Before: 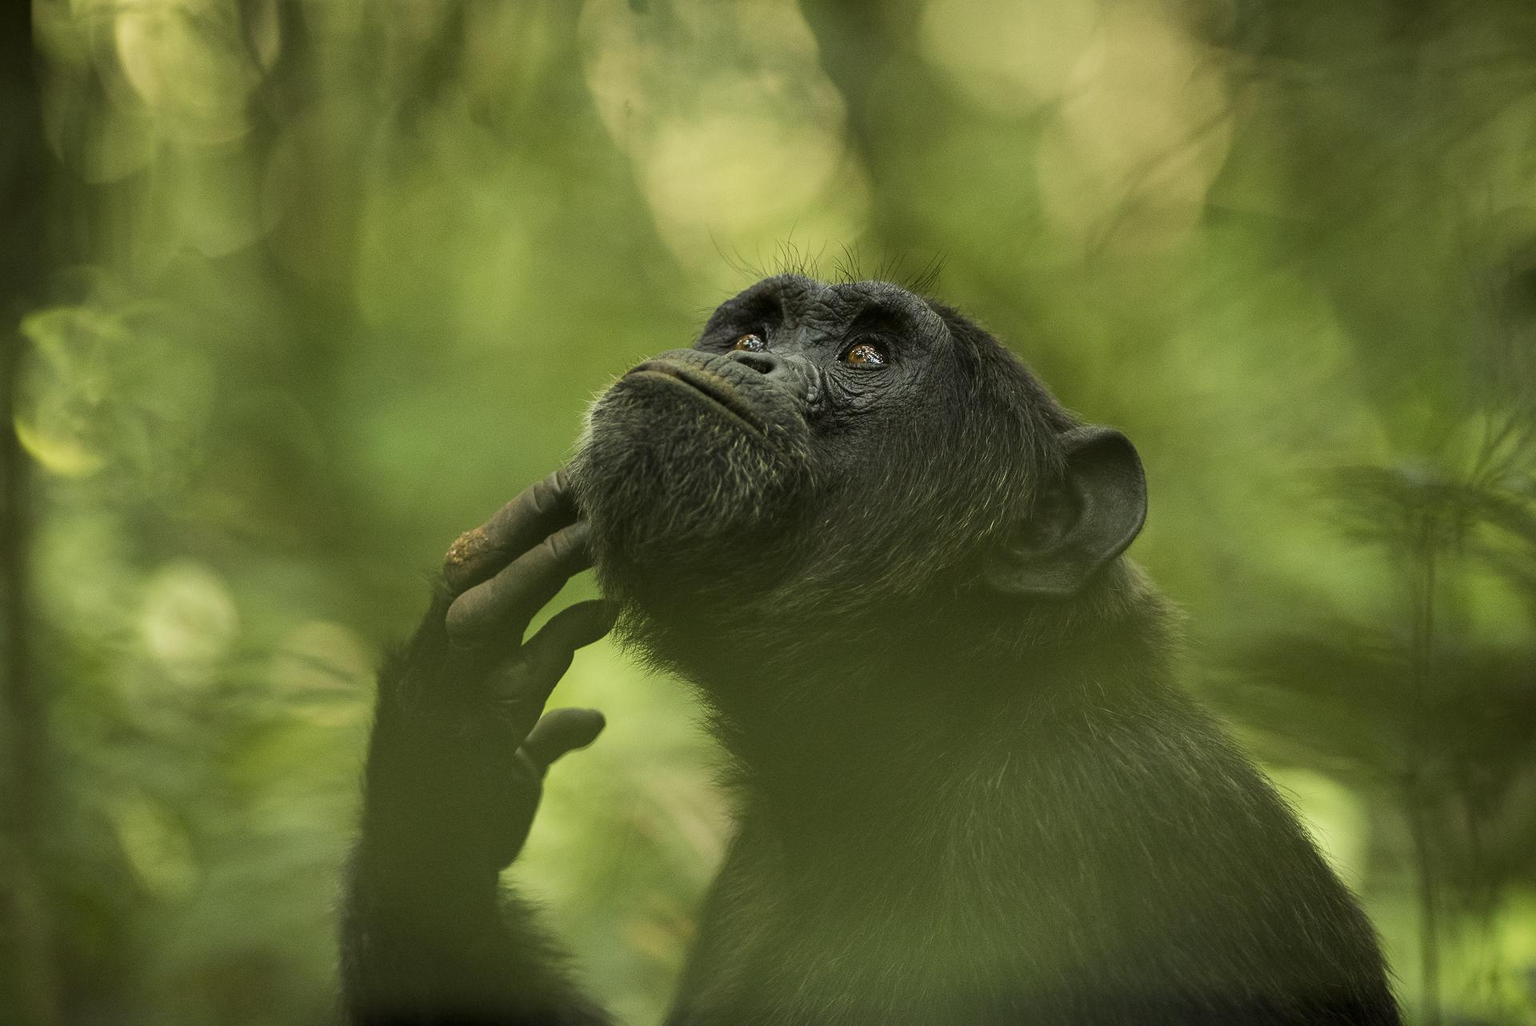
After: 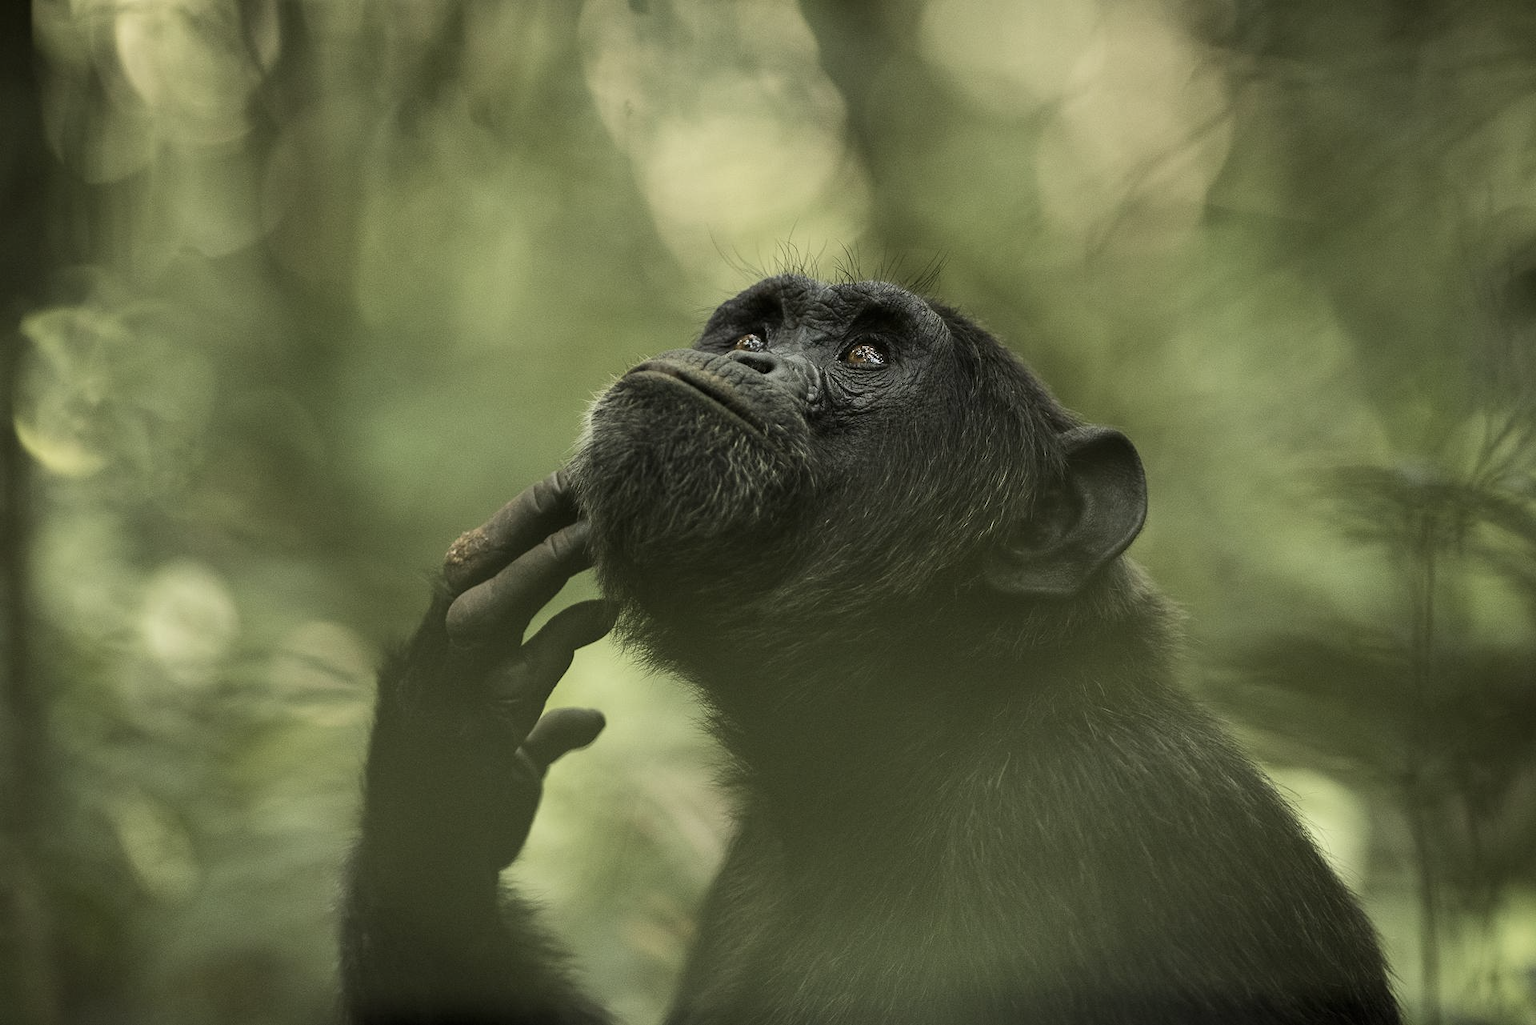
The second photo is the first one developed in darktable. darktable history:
white balance: emerald 1
contrast brightness saturation: contrast 0.1, saturation -0.36
